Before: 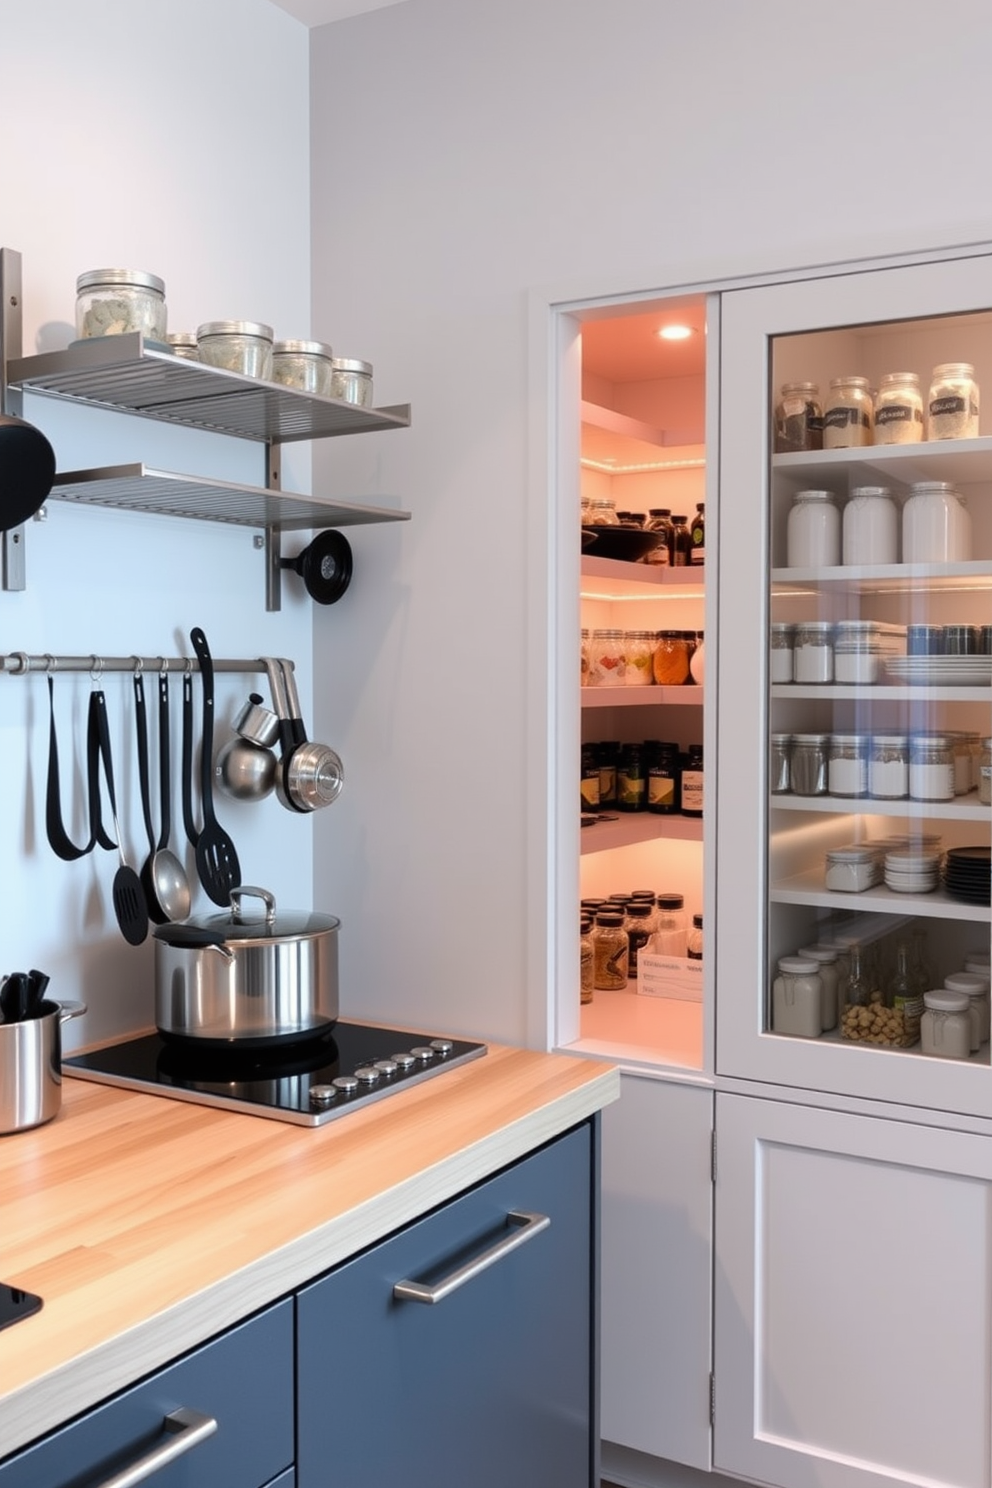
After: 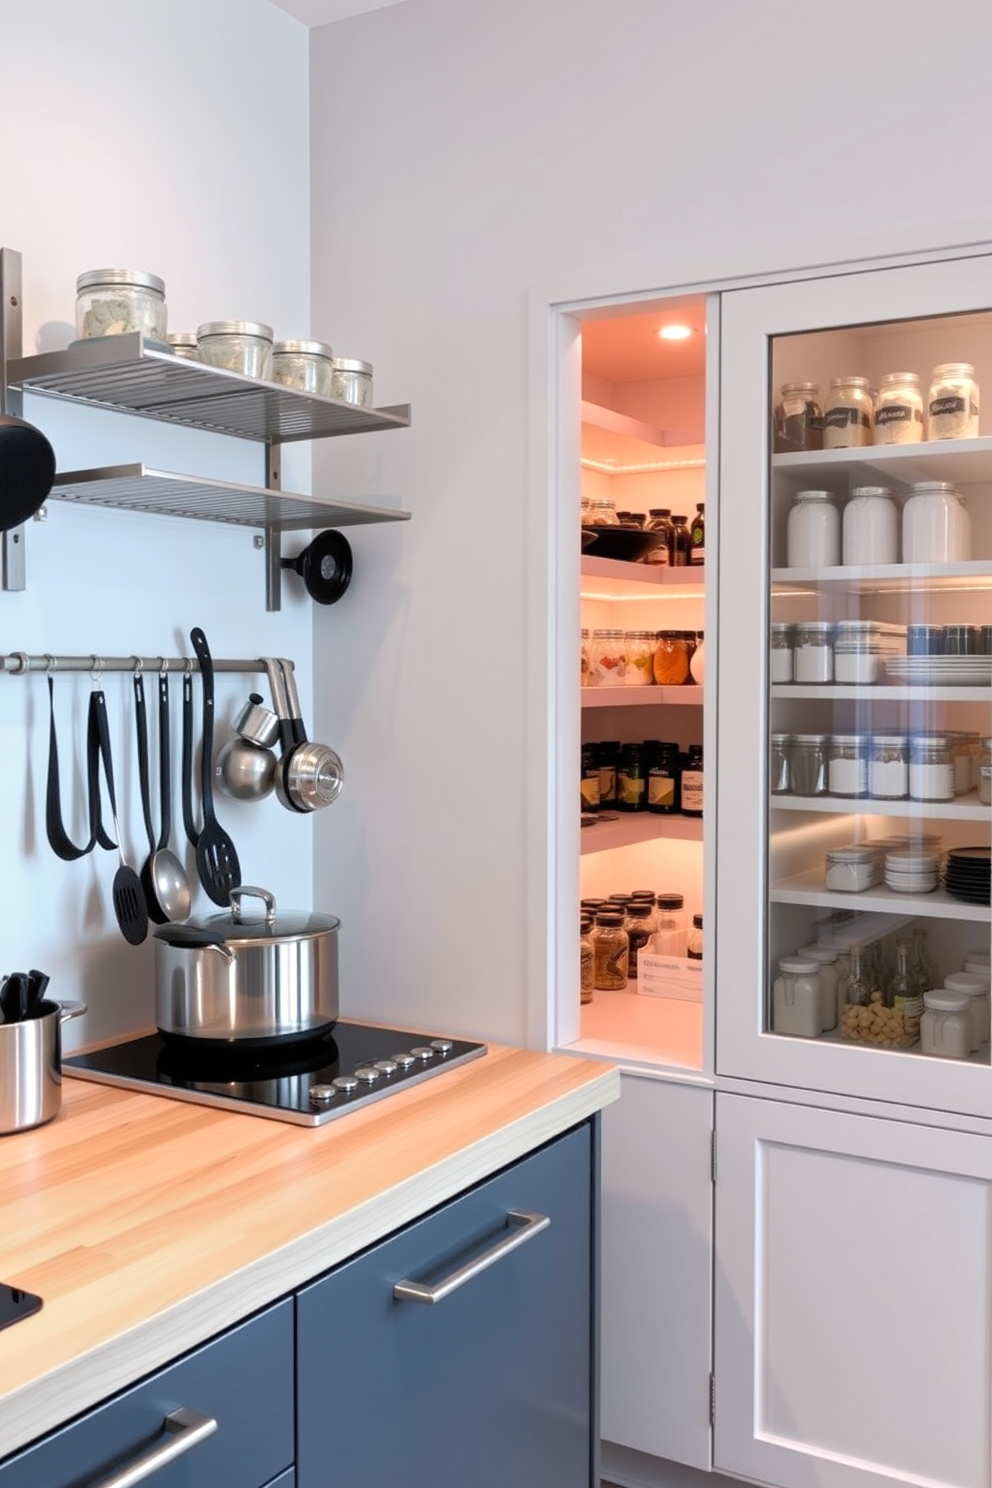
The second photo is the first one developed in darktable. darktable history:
tone equalizer: -8 EV -0.528 EV, -7 EV -0.319 EV, -6 EV -0.083 EV, -5 EV 0.413 EV, -4 EV 0.985 EV, -3 EV 0.791 EV, -2 EV -0.01 EV, -1 EV 0.14 EV, +0 EV -0.012 EV, smoothing 1
tone curve: curves: ch0 [(0, 0) (0.584, 0.595) (1, 1)], preserve colors none
